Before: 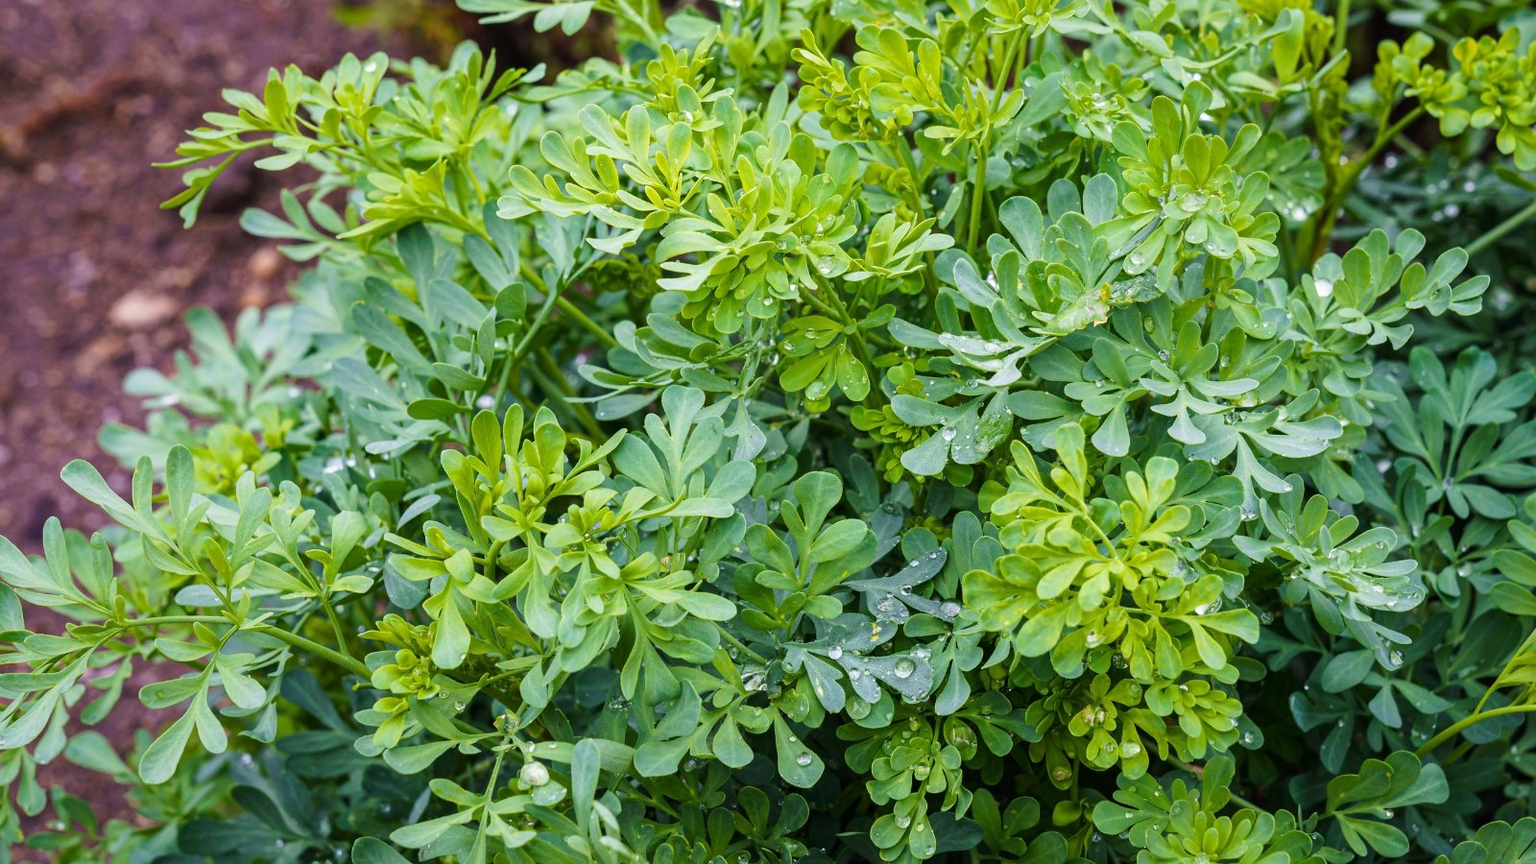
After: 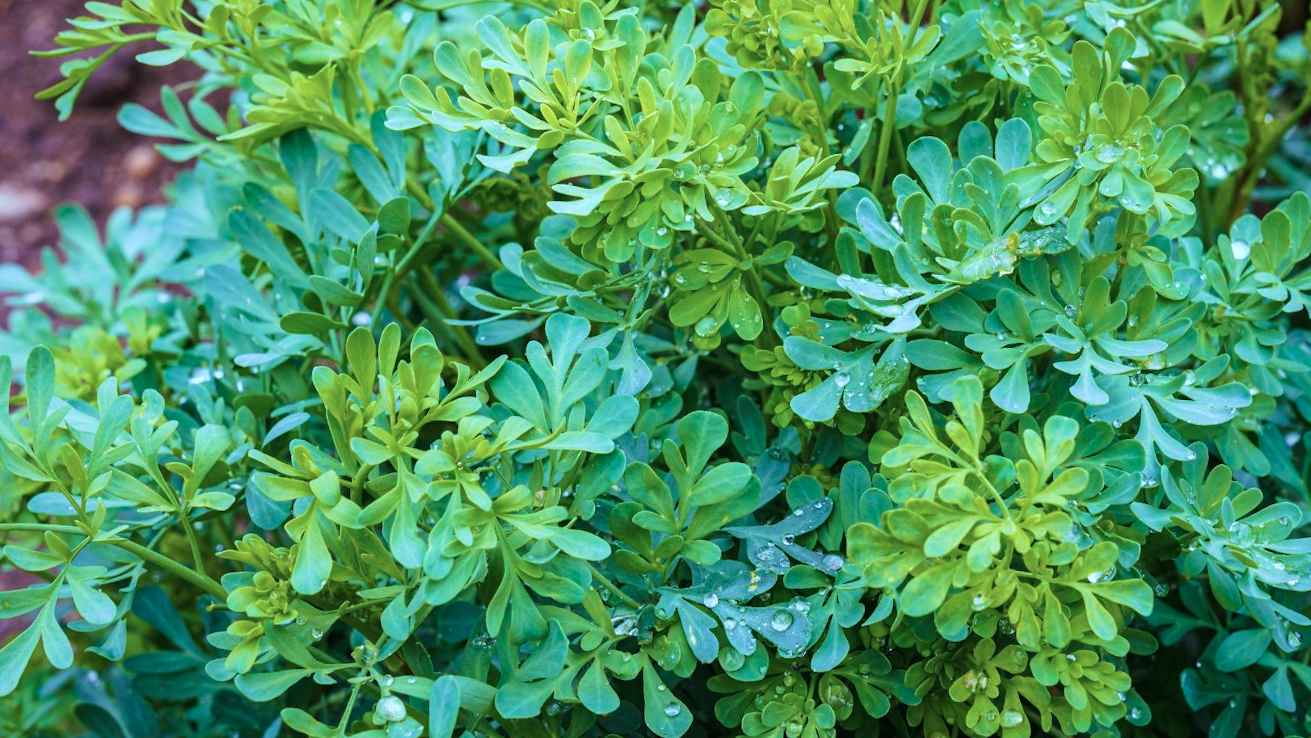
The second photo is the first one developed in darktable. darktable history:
crop and rotate: angle -3.26°, left 5.108%, top 5.217%, right 4.753%, bottom 4.57%
tone equalizer: -8 EV 0.04 EV
shadows and highlights: radius 128.21, shadows 21.26, highlights -22.2, low approximation 0.01
velvia: on, module defaults
color correction: highlights a* -9.6, highlights b* -21.12
